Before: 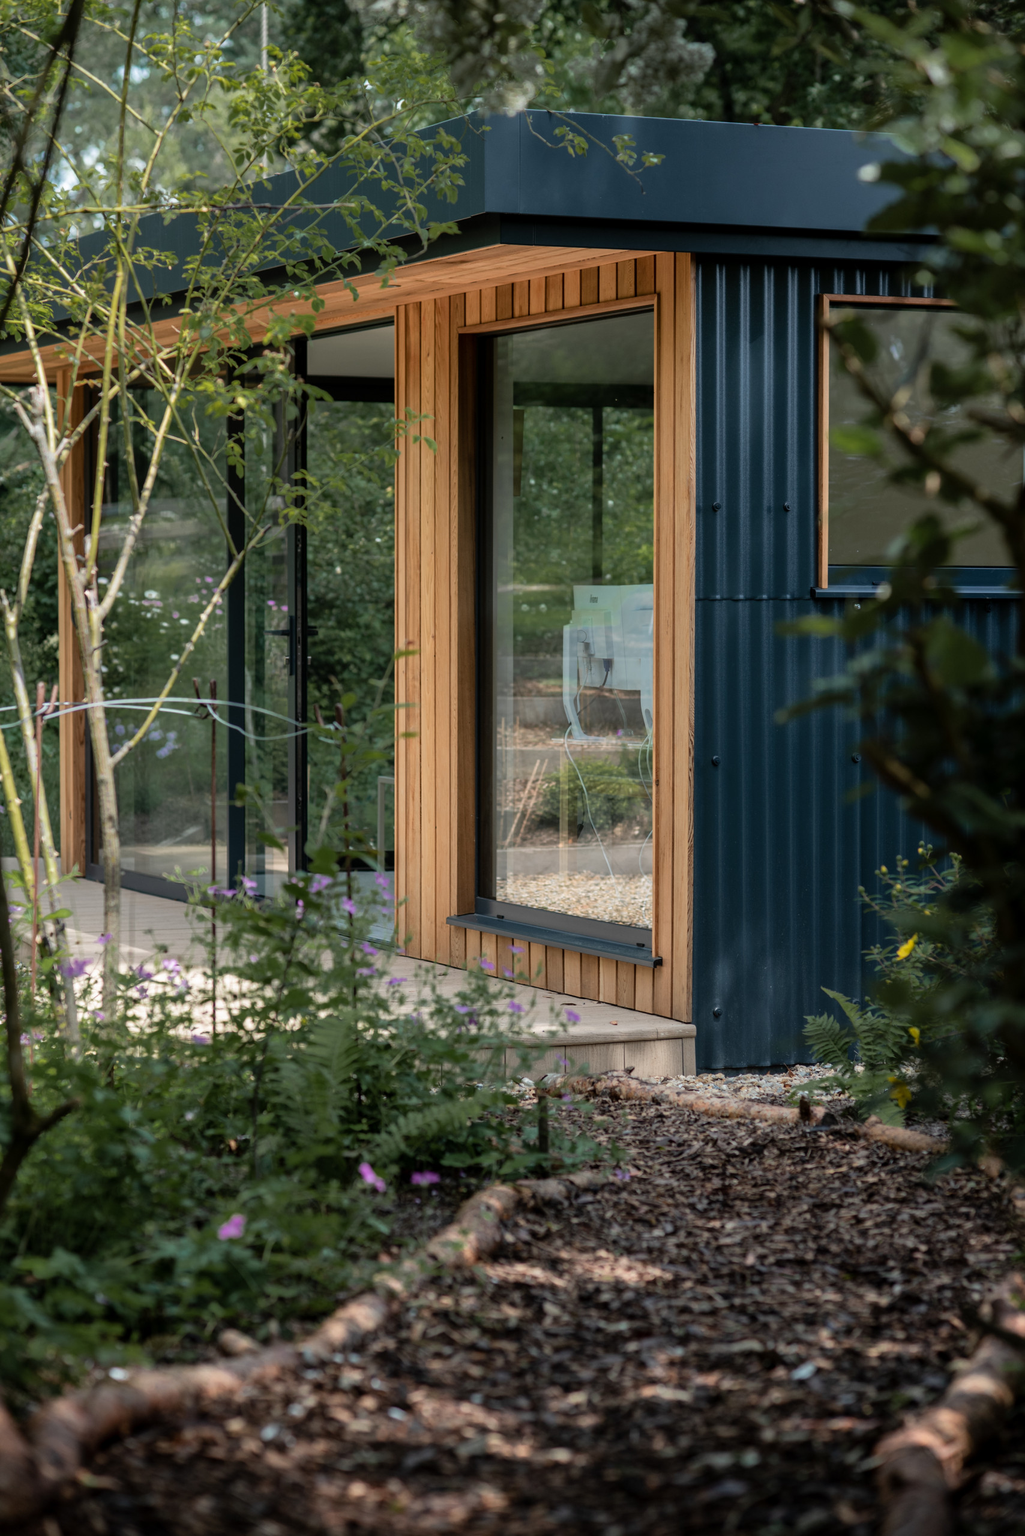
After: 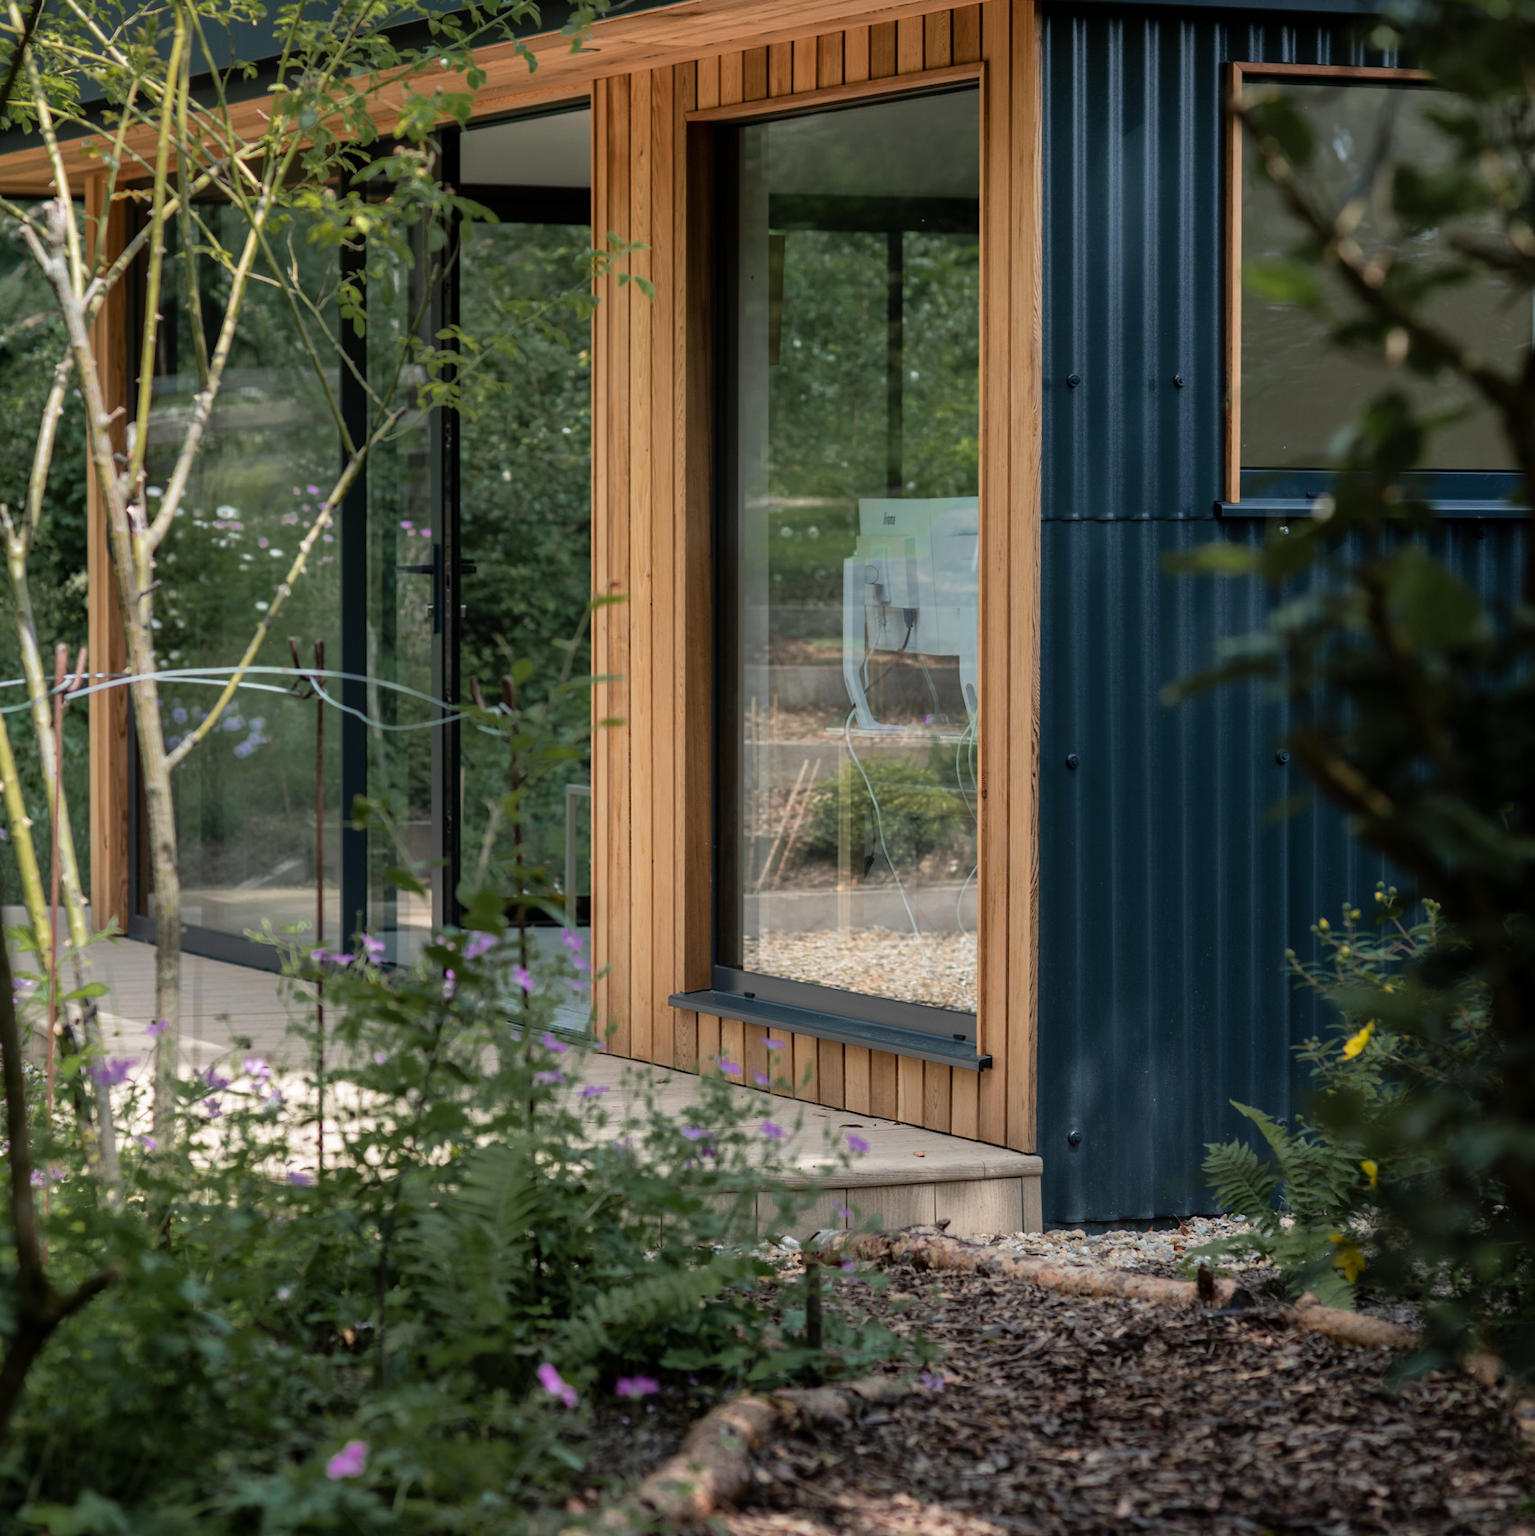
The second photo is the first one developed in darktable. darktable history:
crop: top 16.467%, bottom 16.756%
